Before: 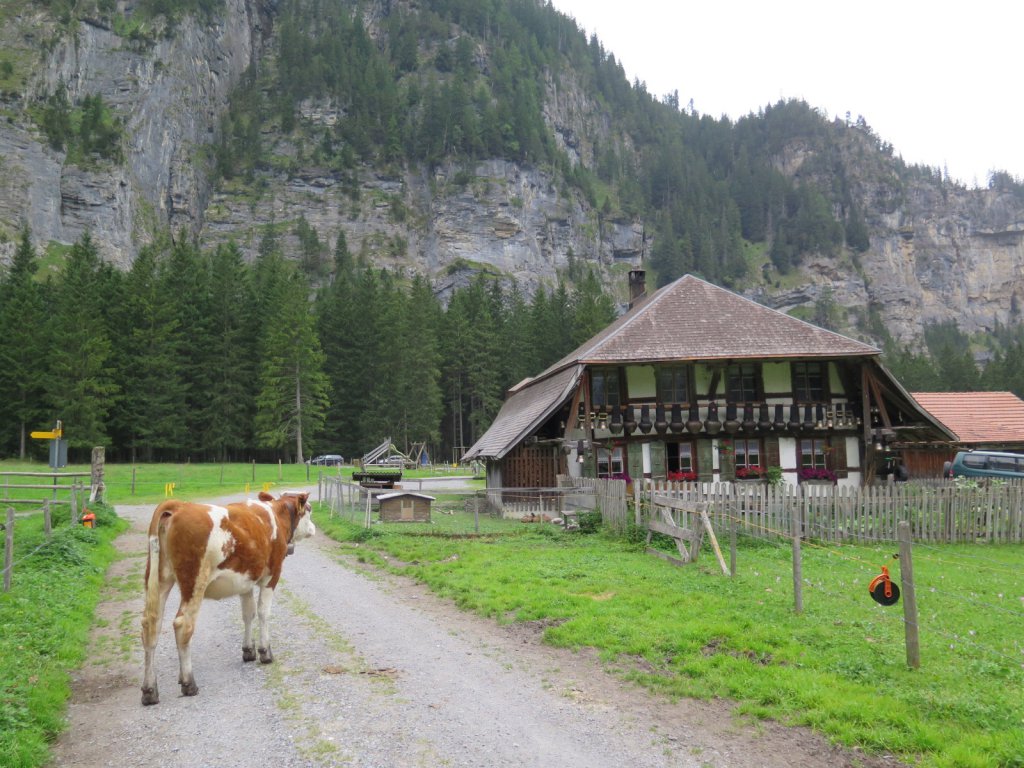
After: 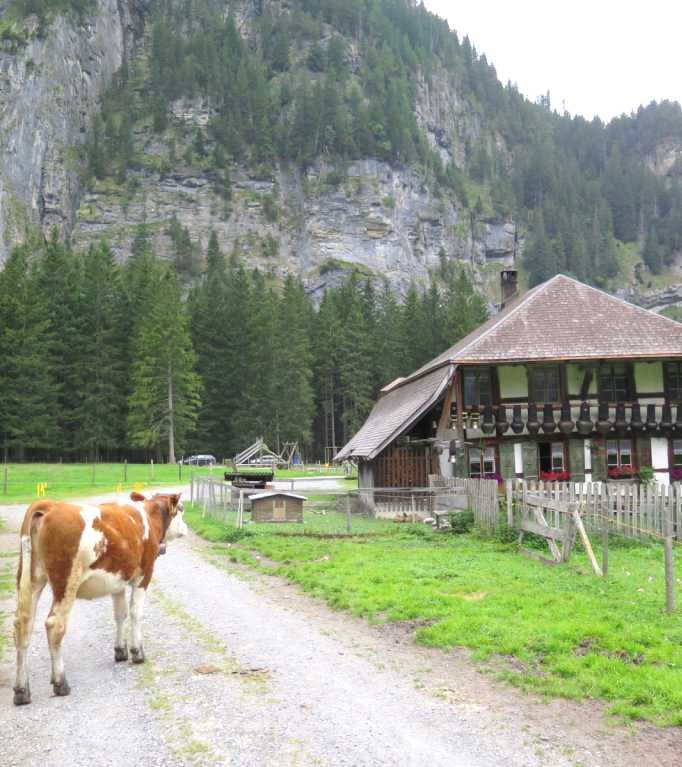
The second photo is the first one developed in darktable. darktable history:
exposure: exposure 0.608 EV, compensate exposure bias true, compensate highlight preservation false
crop and rotate: left 12.514%, right 20.844%
